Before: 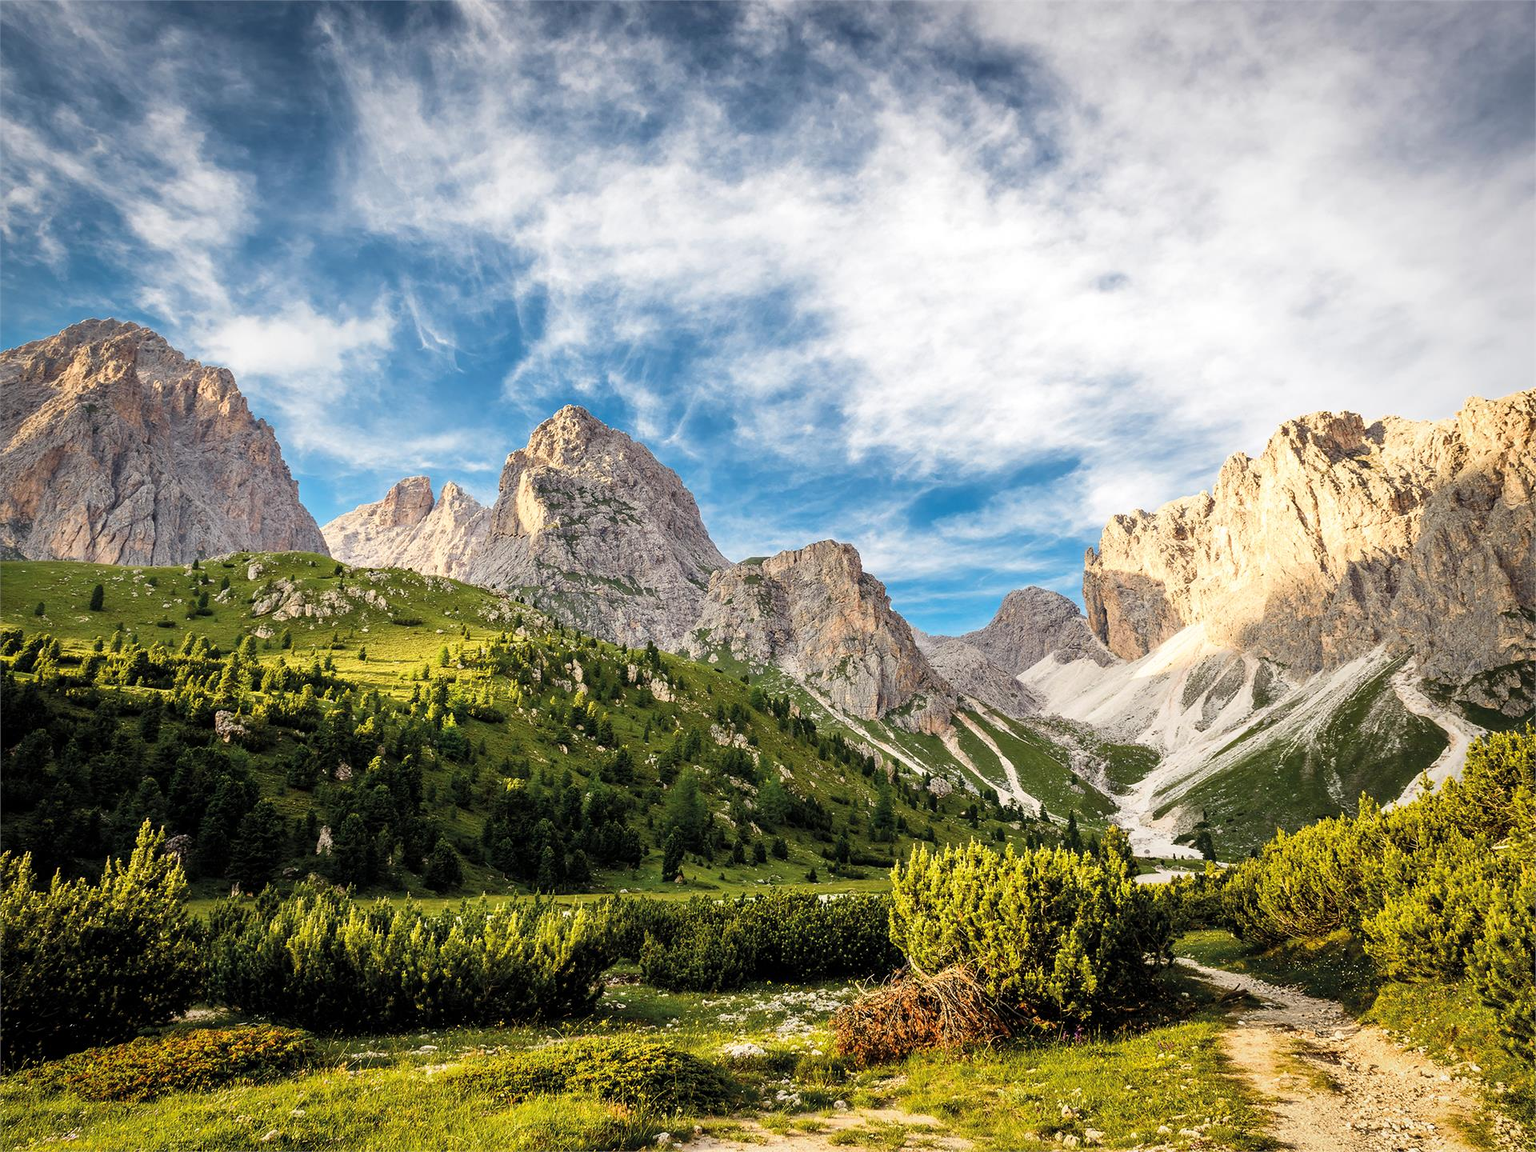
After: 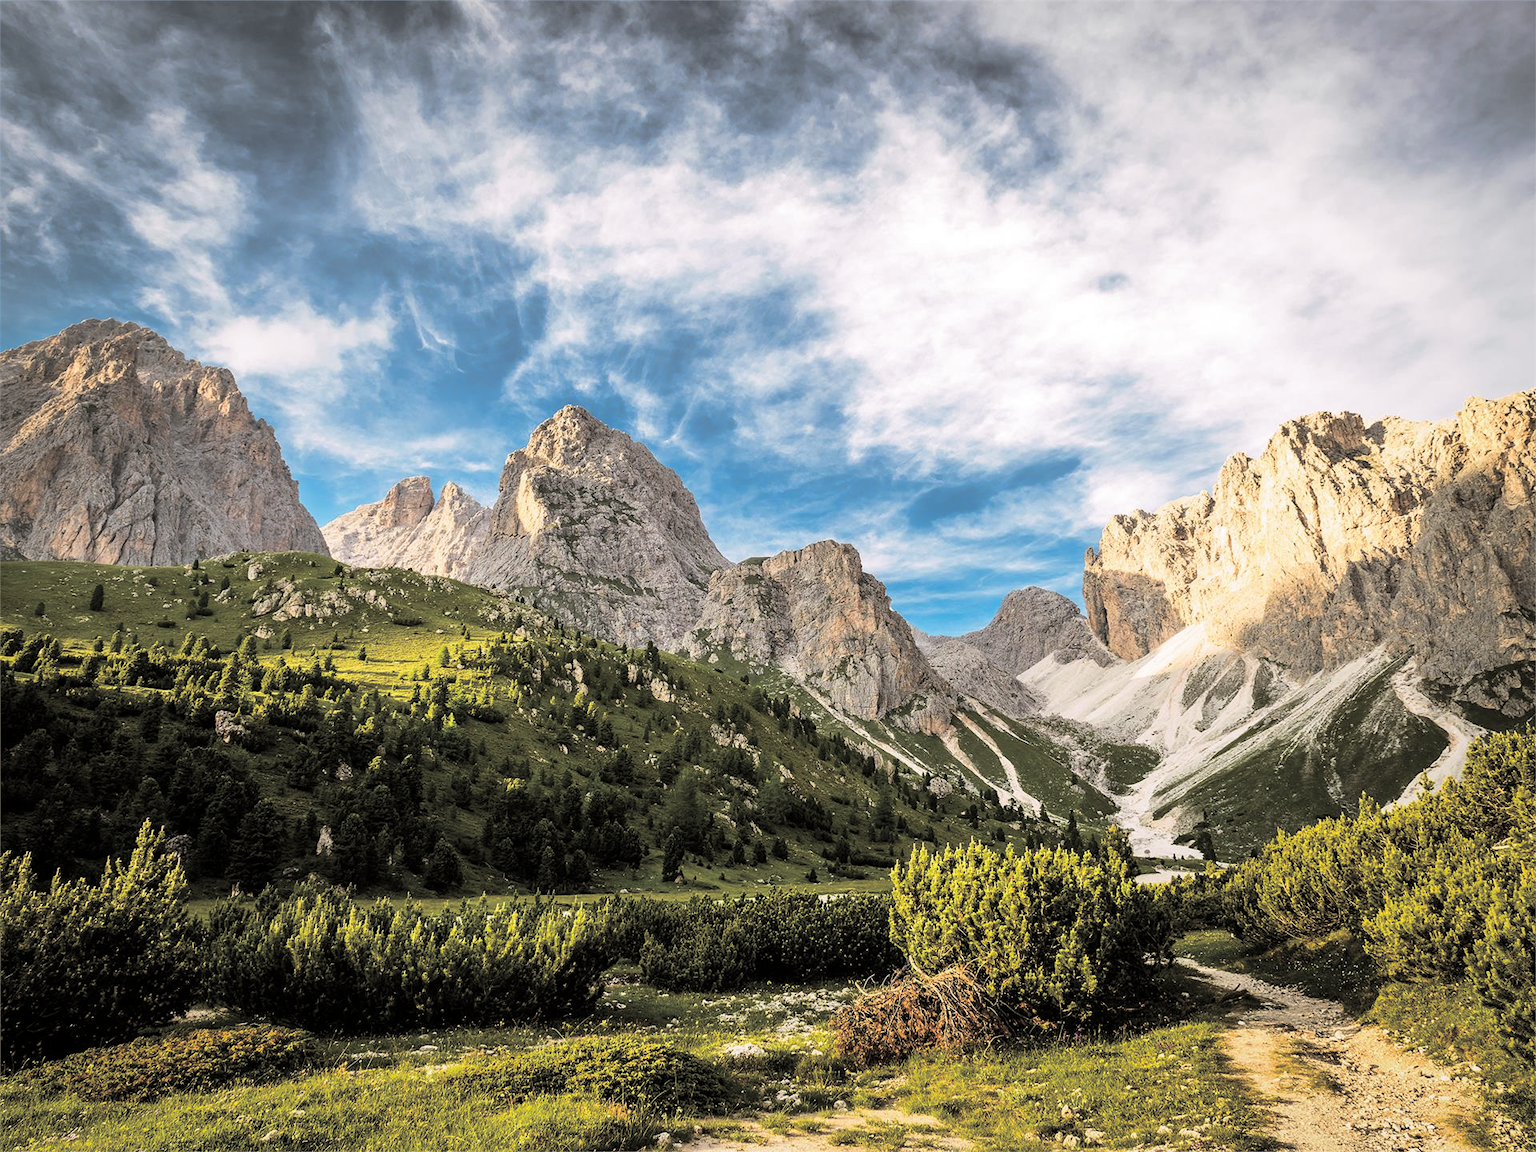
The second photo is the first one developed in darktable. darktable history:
split-toning: shadows › hue 46.8°, shadows › saturation 0.17, highlights › hue 316.8°, highlights › saturation 0.27, balance -51.82
white balance: emerald 1
